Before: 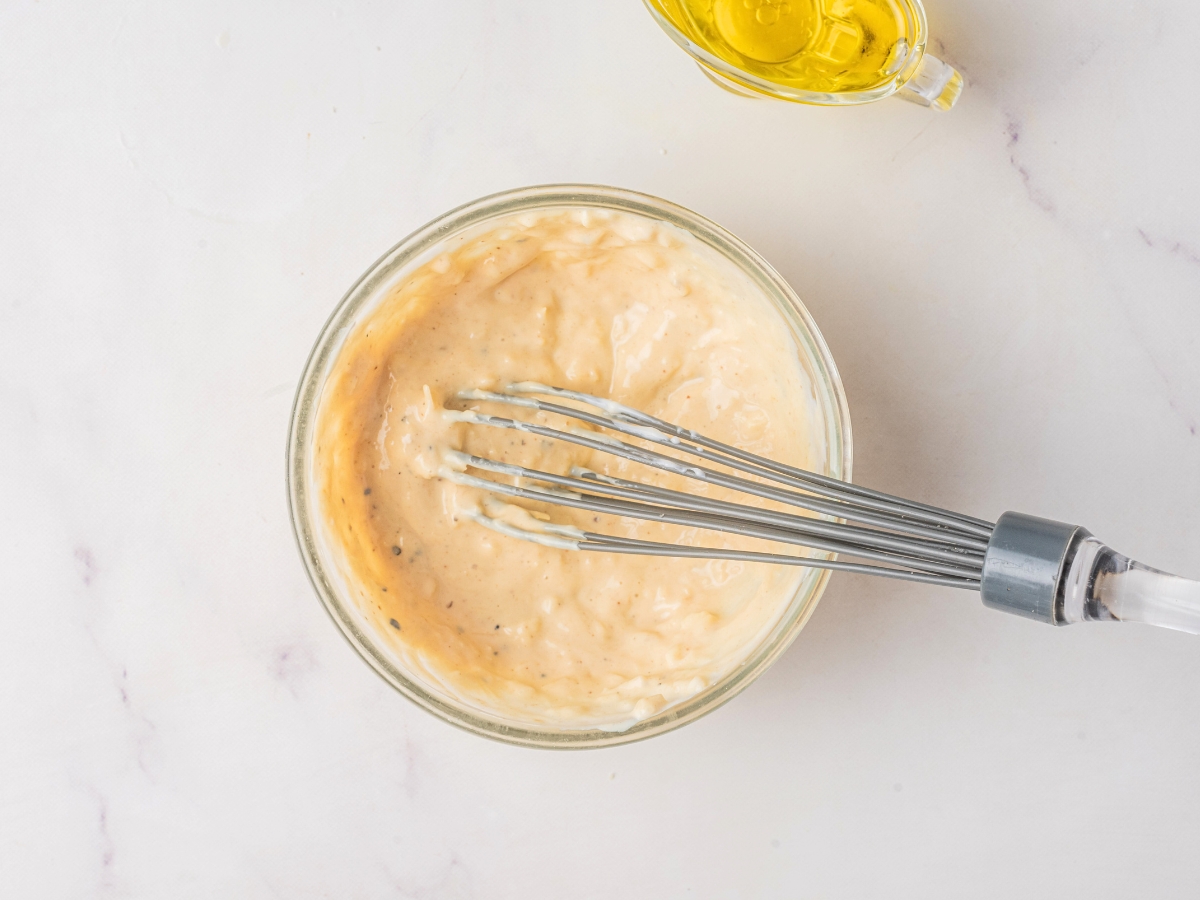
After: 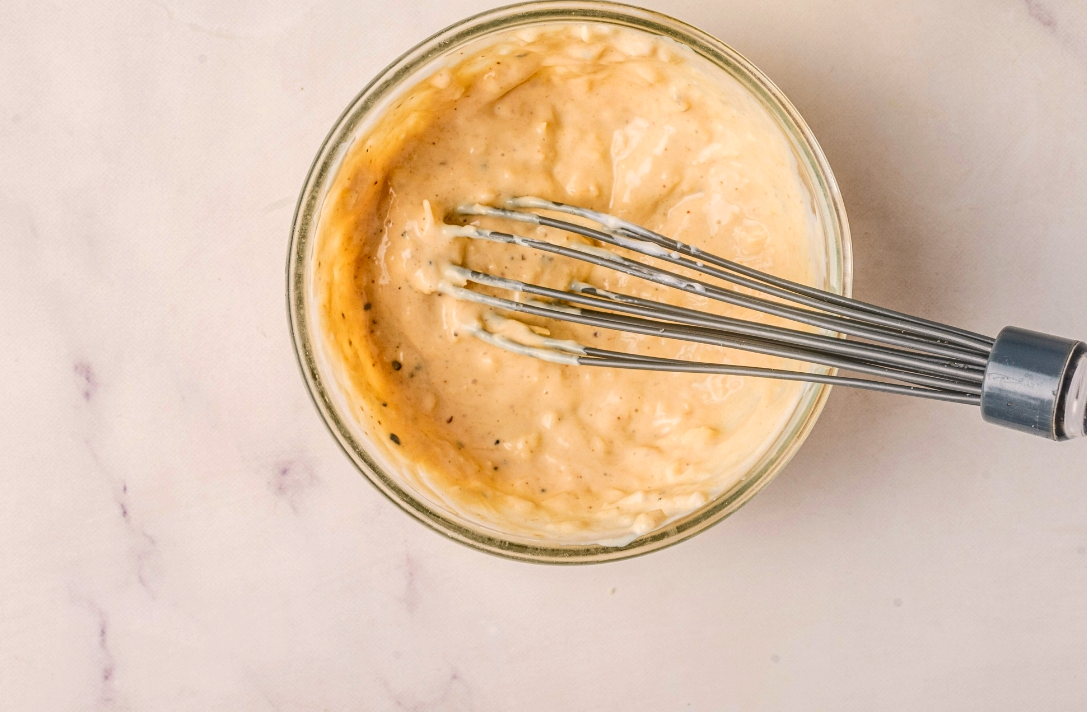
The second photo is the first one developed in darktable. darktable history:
crop: top 20.651%, right 9.383%, bottom 0.218%
local contrast: detail 117%
contrast brightness saturation: contrast 0.102, brightness 0.307, saturation 0.137
shadows and highlights: shadows 30.63, highlights -62.4, soften with gaussian
color balance rgb: highlights gain › chroma 1.659%, highlights gain › hue 55.37°, global offset › hue 171.4°, perceptual saturation grading › global saturation 24.94%, perceptual saturation grading › highlights -50.404%, perceptual saturation grading › shadows 30.256%, global vibrance 20%
